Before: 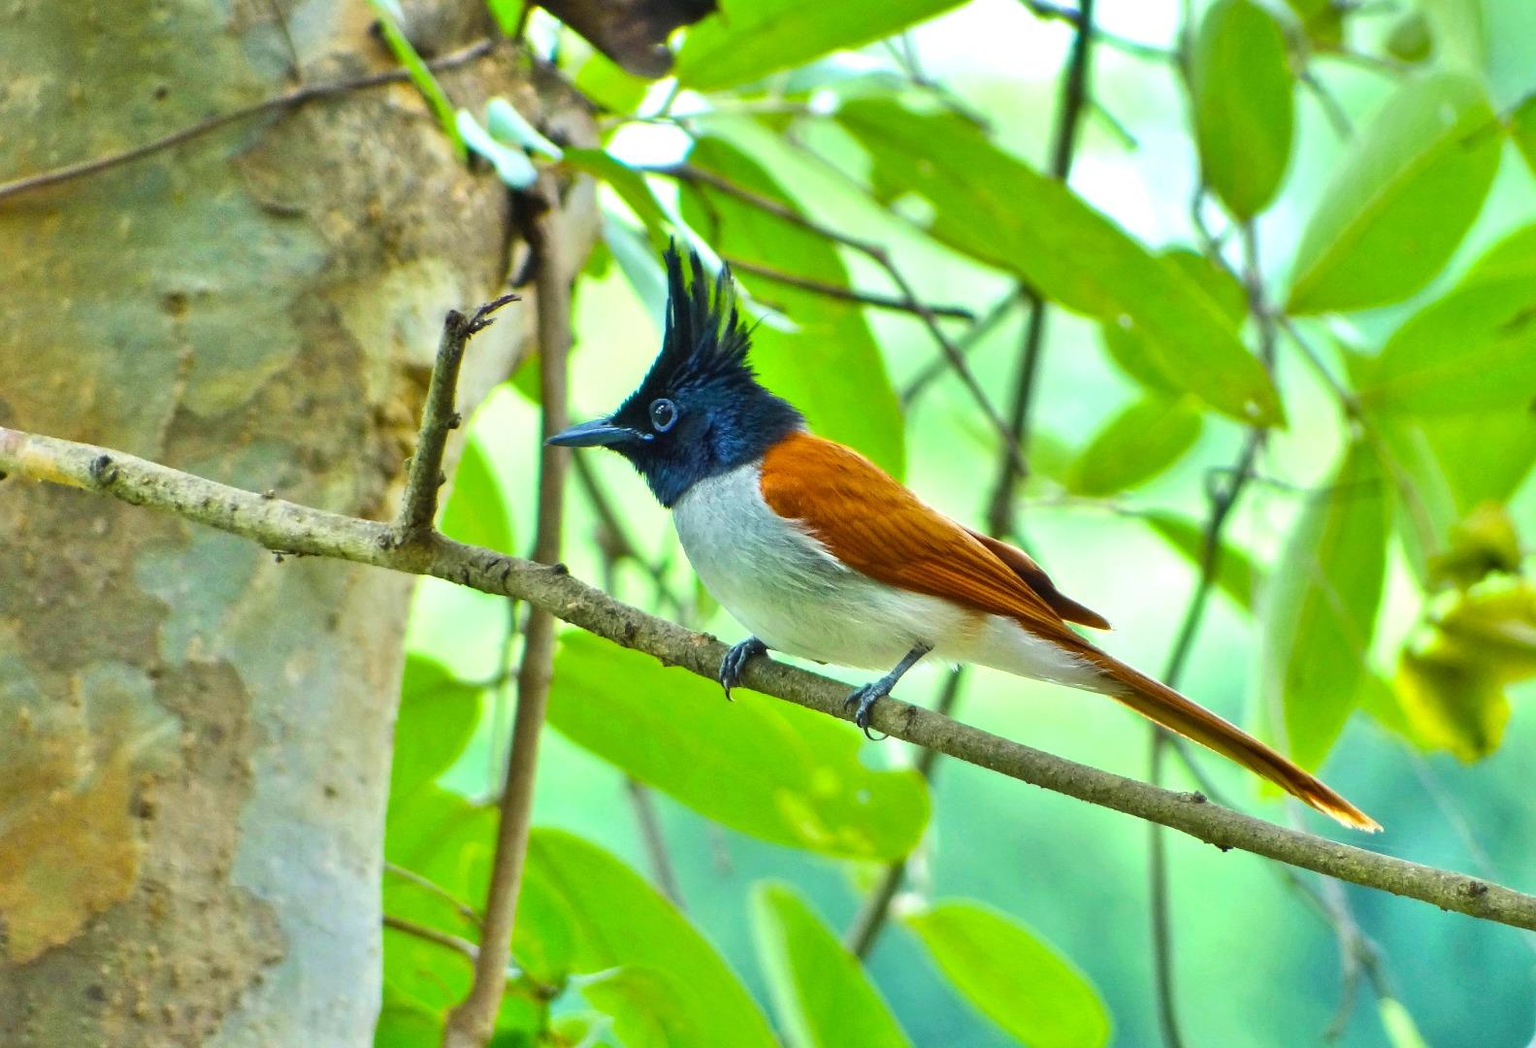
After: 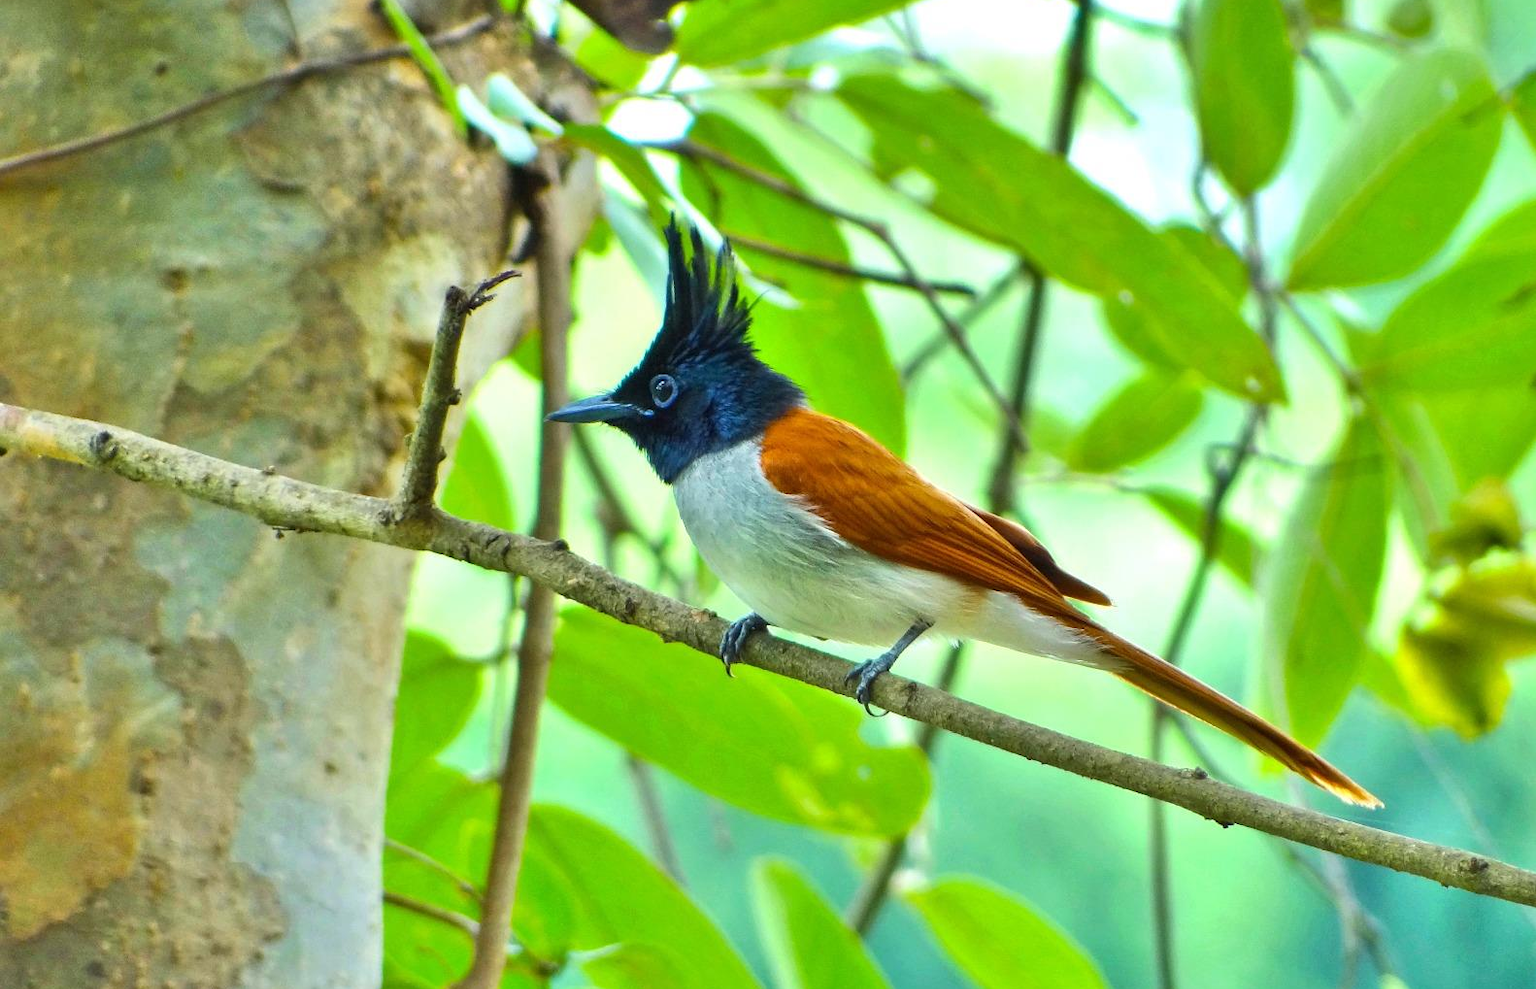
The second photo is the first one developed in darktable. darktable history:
crop and rotate: top 2.385%, bottom 3.249%
